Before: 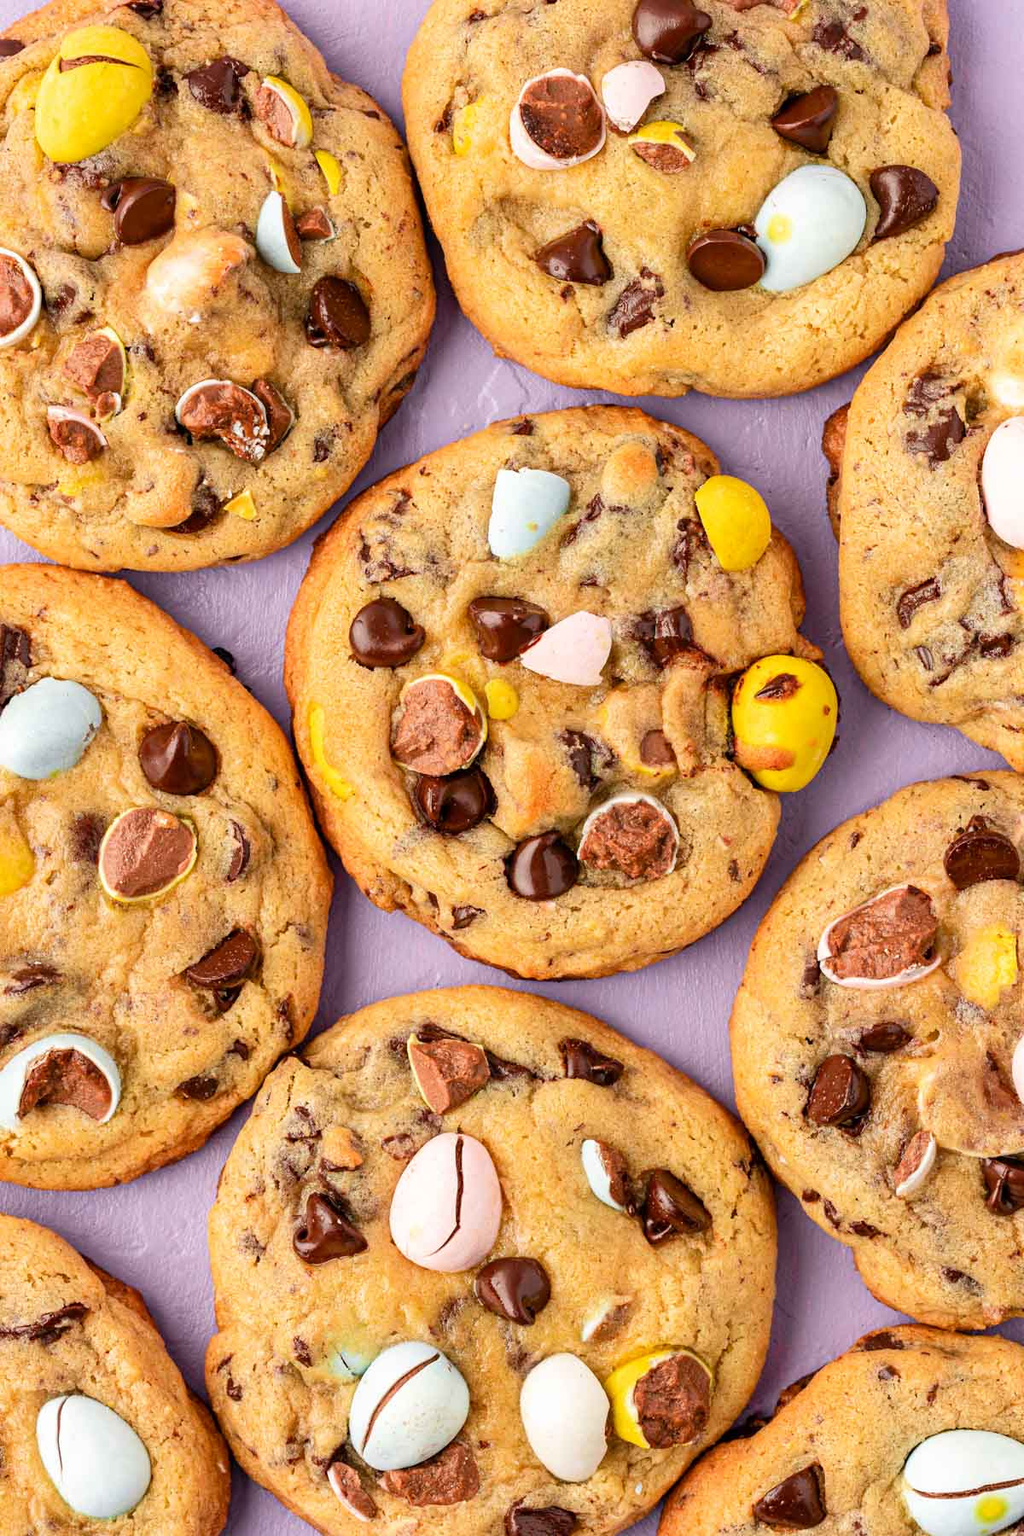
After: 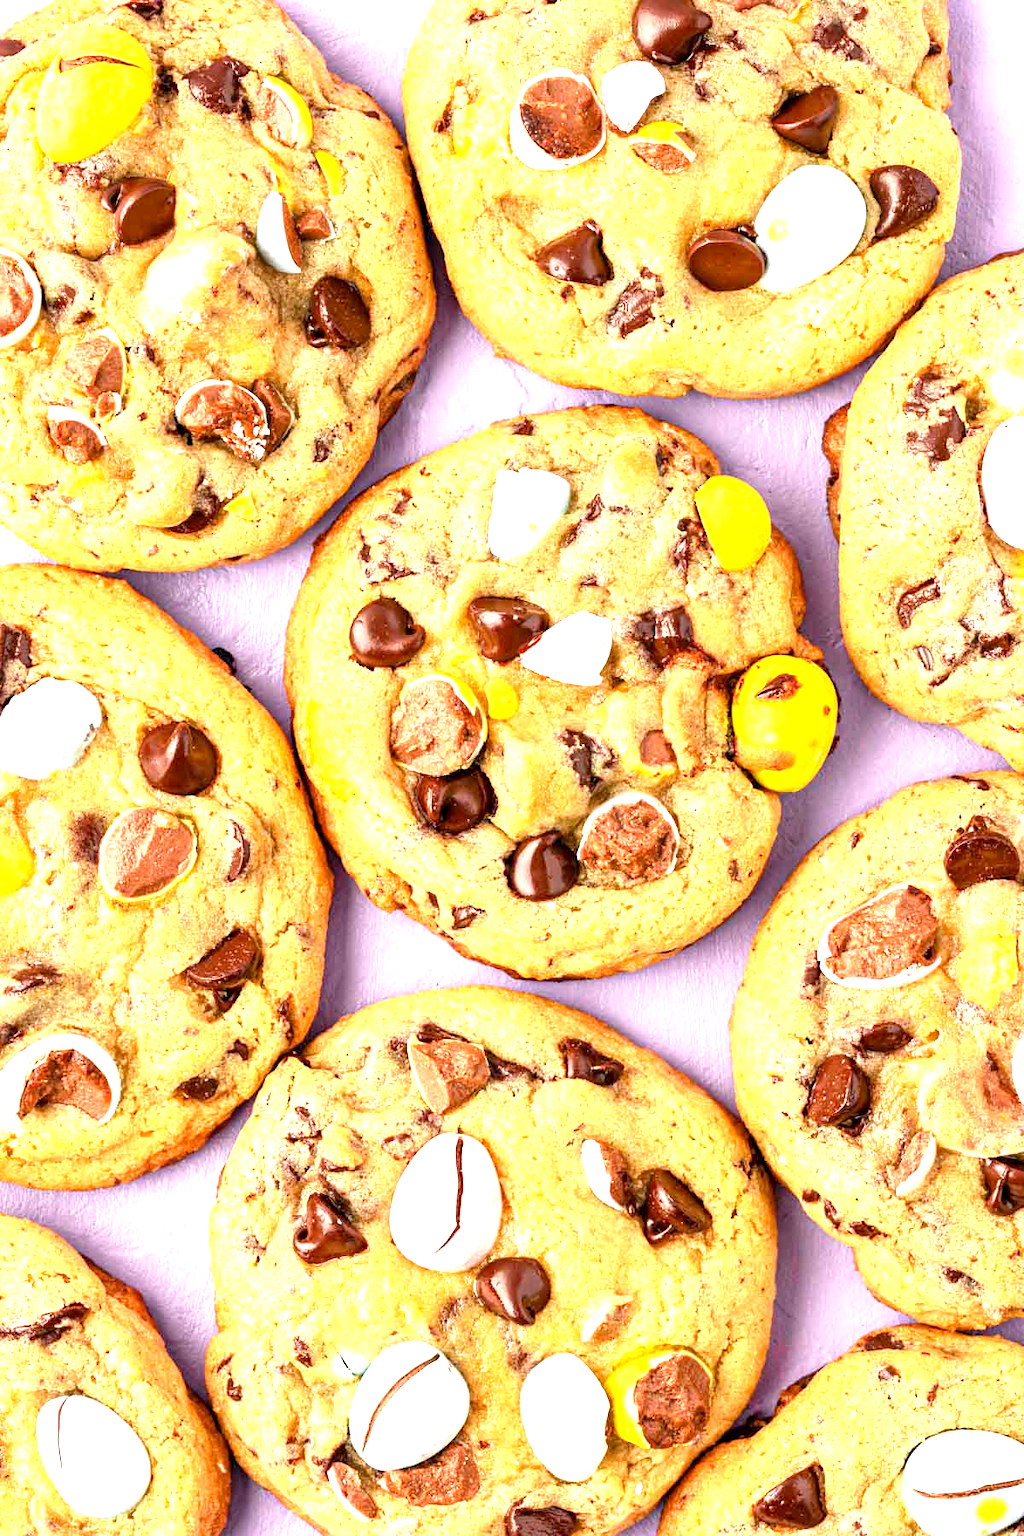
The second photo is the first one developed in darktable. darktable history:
exposure: black level correction 0.001, exposure 1.307 EV, compensate exposure bias true, compensate highlight preservation false
